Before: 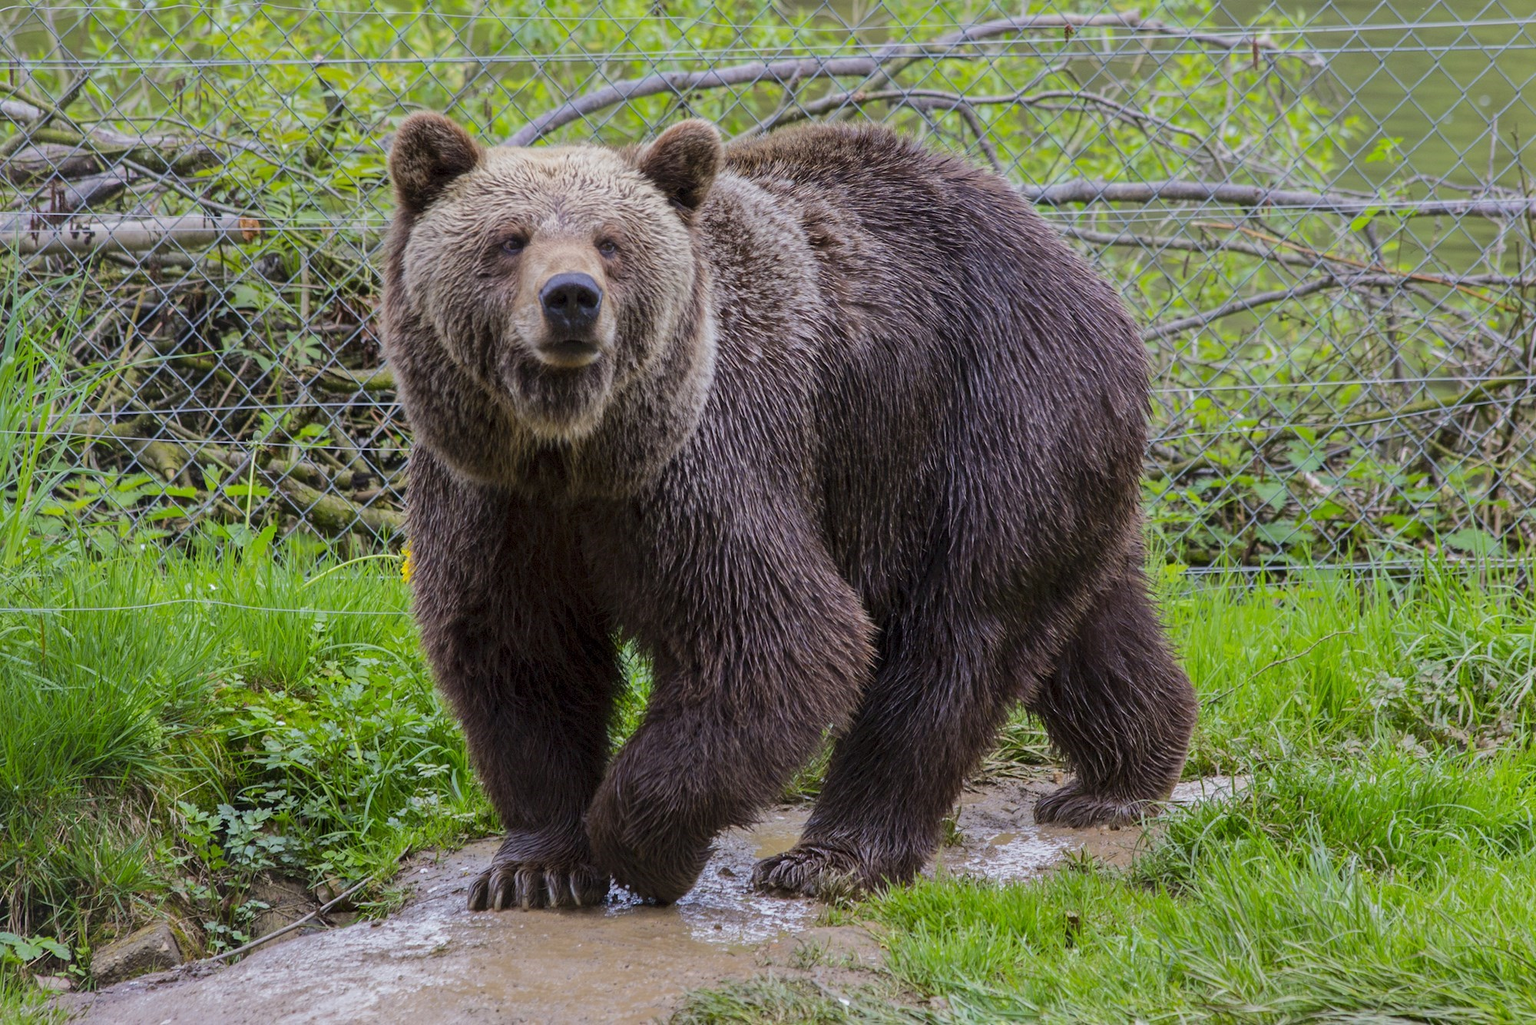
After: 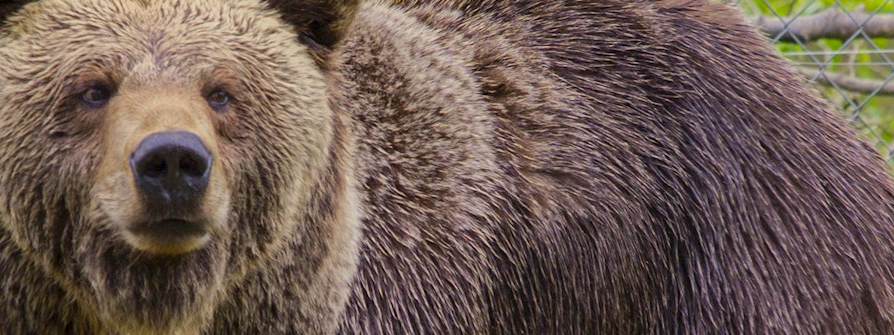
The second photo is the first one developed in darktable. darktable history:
crop: left 28.64%, top 16.832%, right 26.637%, bottom 58.055%
white balance: emerald 1
color correction: highlights a* 1.39, highlights b* 17.83
color balance rgb: linear chroma grading › shadows -8%, linear chroma grading › global chroma 10%, perceptual saturation grading › global saturation 2%, perceptual saturation grading › highlights -2%, perceptual saturation grading › mid-tones 4%, perceptual saturation grading › shadows 8%, perceptual brilliance grading › global brilliance 2%, perceptual brilliance grading › highlights -4%, global vibrance 16%, saturation formula JzAzBz (2021)
